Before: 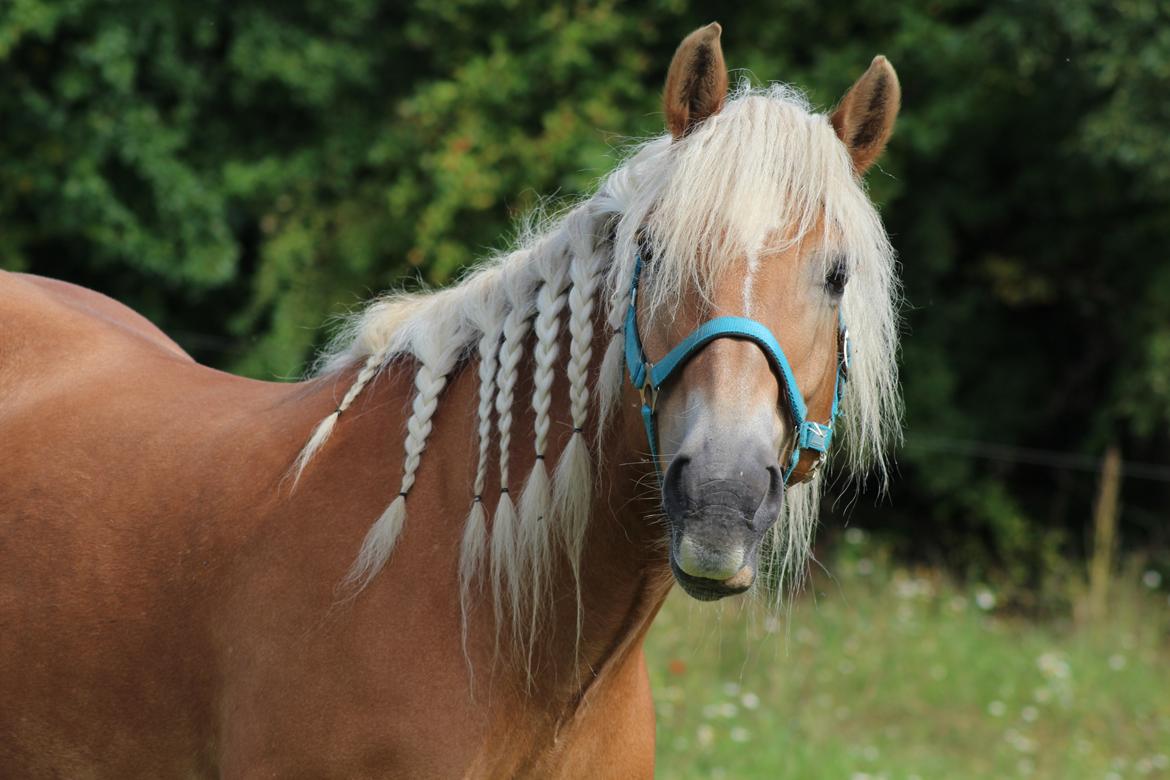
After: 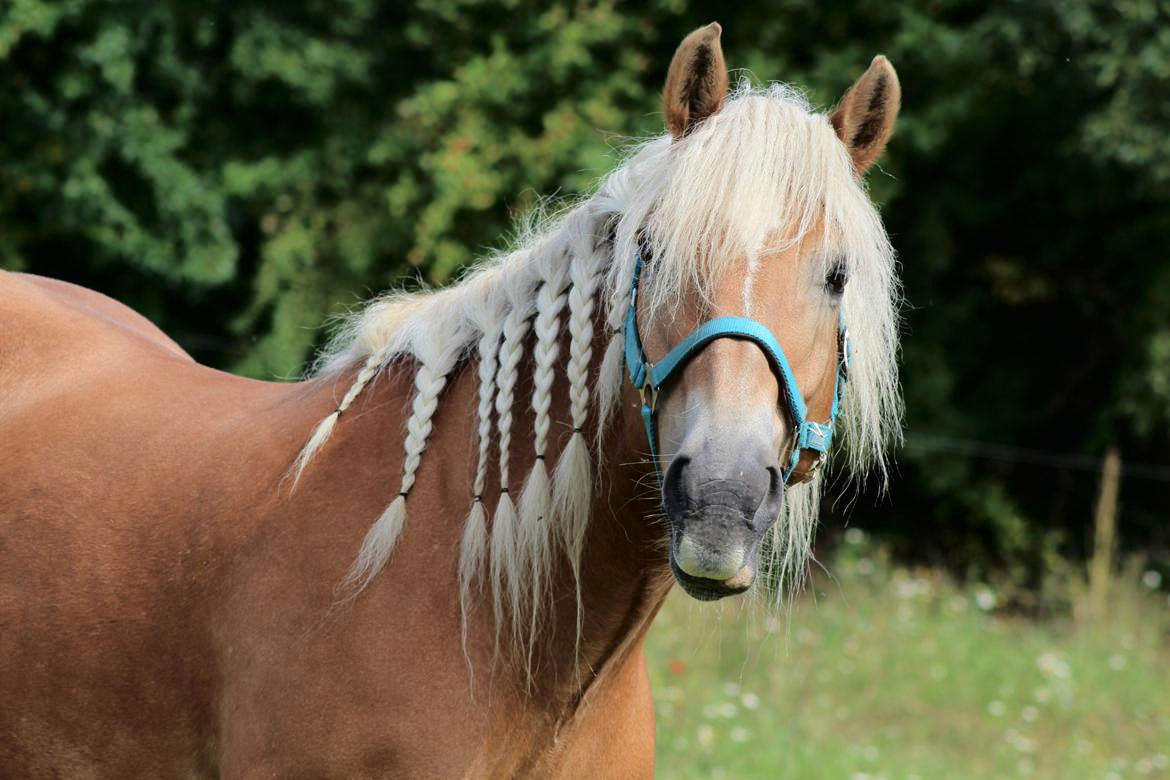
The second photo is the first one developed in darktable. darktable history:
tone curve: curves: ch0 [(0, 0) (0.003, 0.01) (0.011, 0.01) (0.025, 0.011) (0.044, 0.019) (0.069, 0.032) (0.1, 0.054) (0.136, 0.088) (0.177, 0.138) (0.224, 0.214) (0.277, 0.297) (0.335, 0.391) (0.399, 0.469) (0.468, 0.551) (0.543, 0.622) (0.623, 0.699) (0.709, 0.775) (0.801, 0.85) (0.898, 0.929) (1, 1)], color space Lab, independent channels, preserve colors none
